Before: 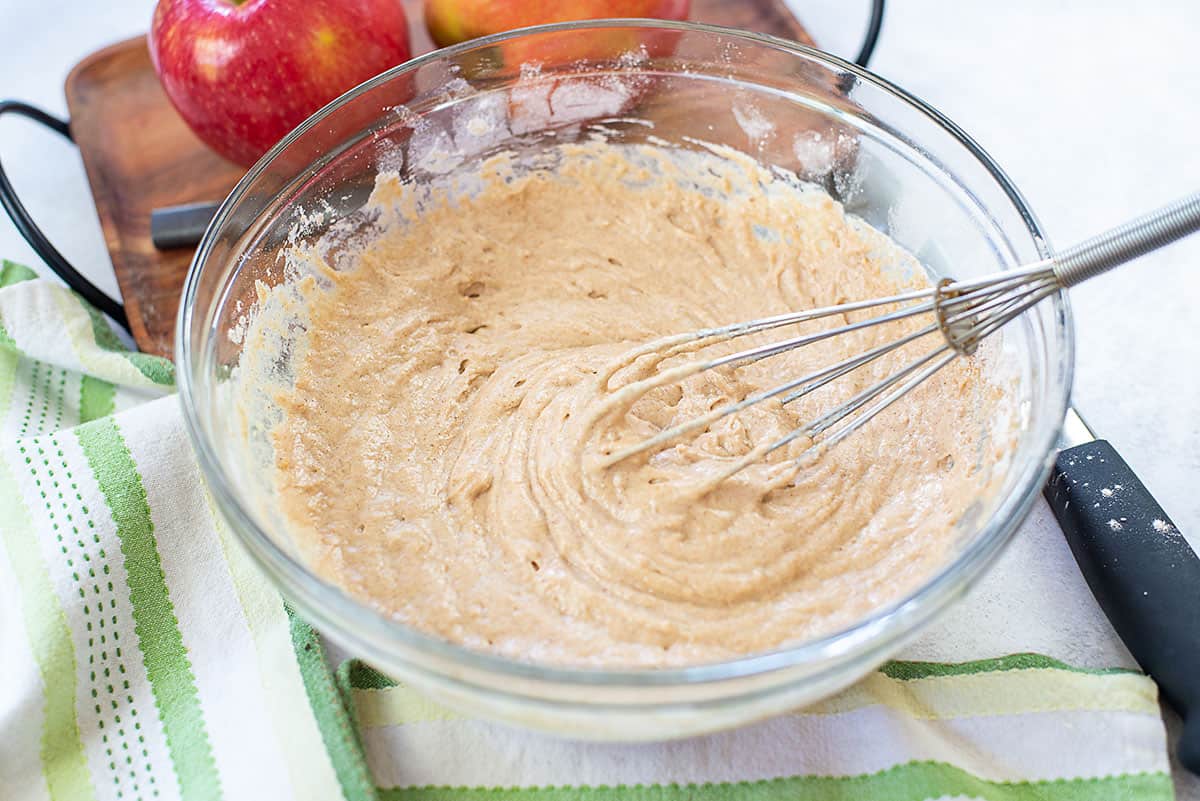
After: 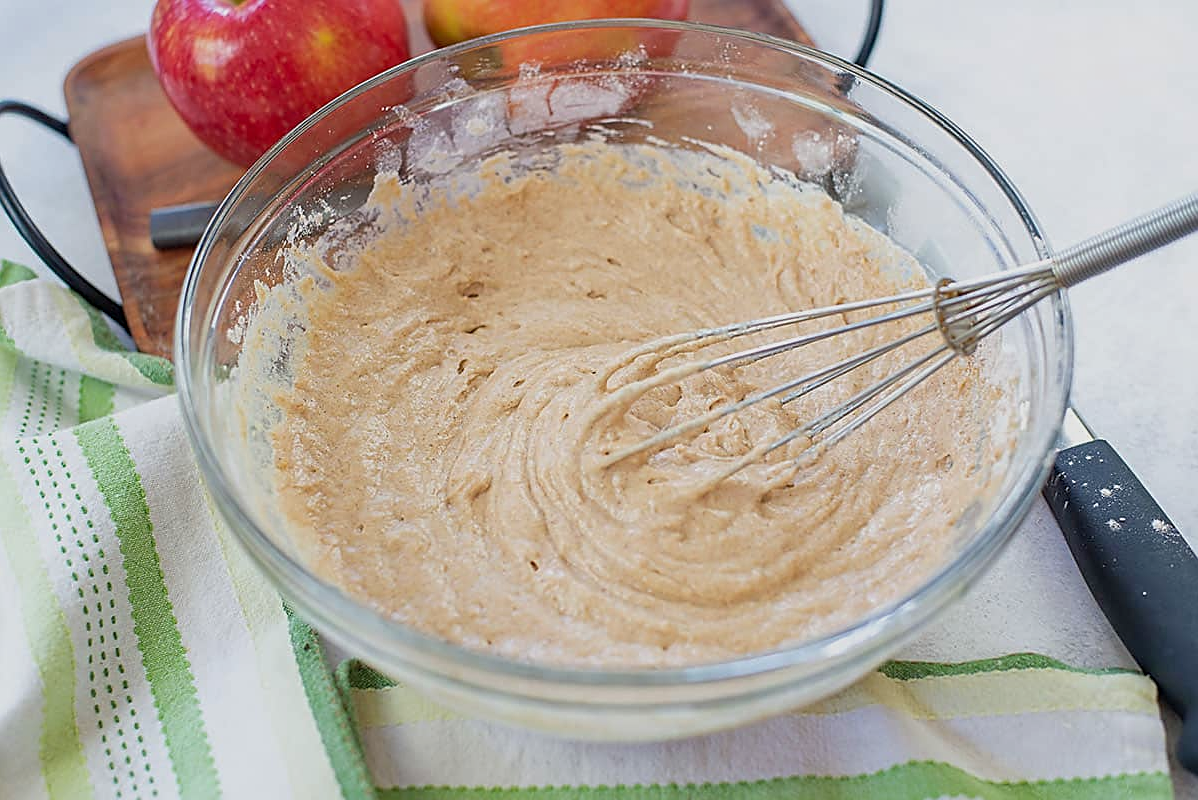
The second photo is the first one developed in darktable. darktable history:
crop and rotate: left 0.116%, bottom 0.012%
sharpen: on, module defaults
tone equalizer: -8 EV 0.233 EV, -7 EV 0.438 EV, -6 EV 0.431 EV, -5 EV 0.281 EV, -3 EV -0.269 EV, -2 EV -0.428 EV, -1 EV -0.416 EV, +0 EV -0.228 EV, edges refinement/feathering 500, mask exposure compensation -1.57 EV, preserve details guided filter
